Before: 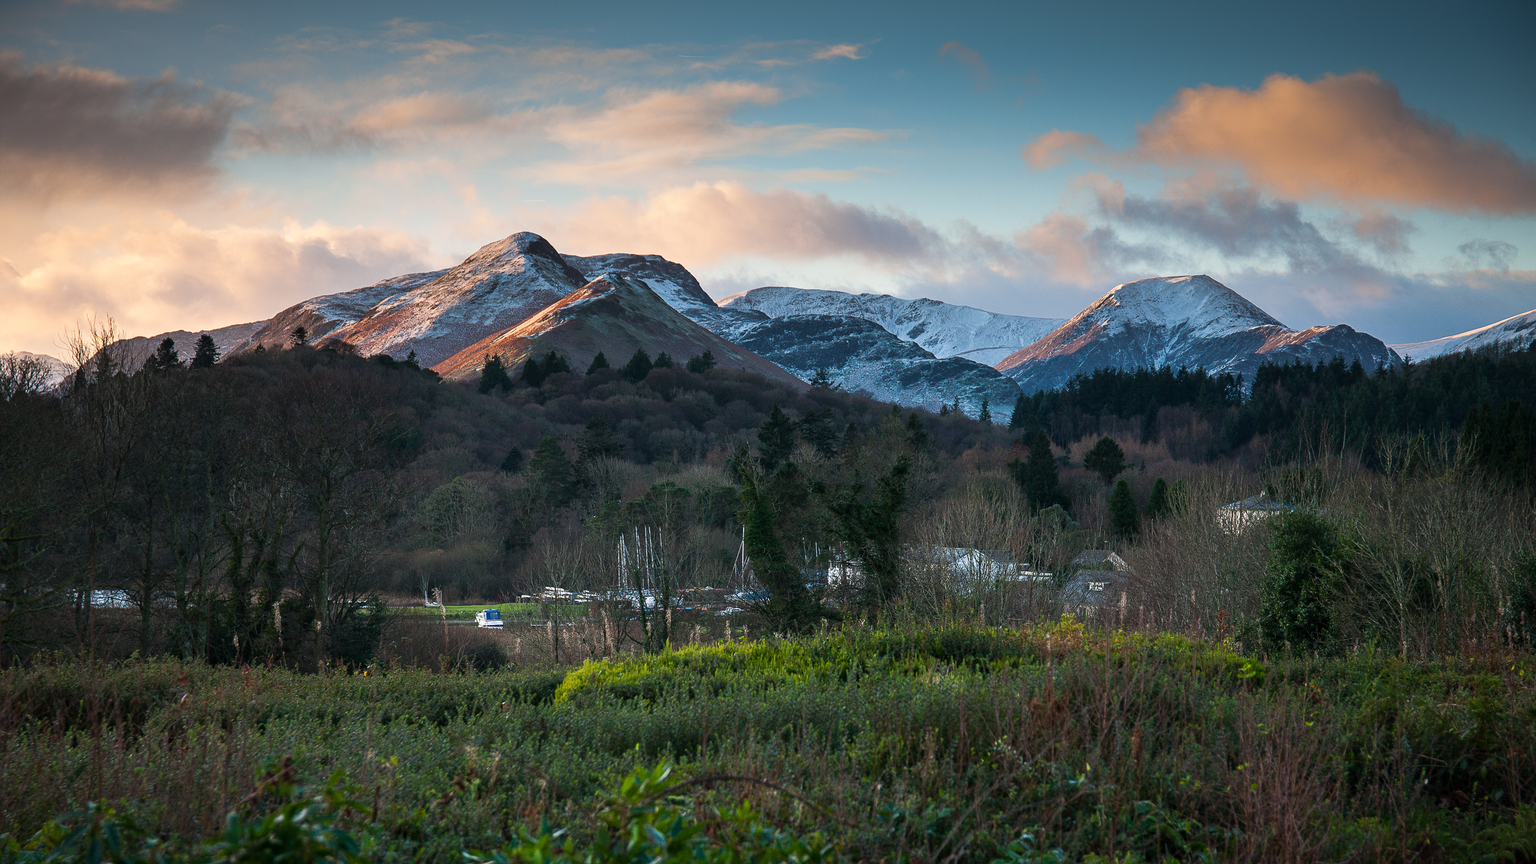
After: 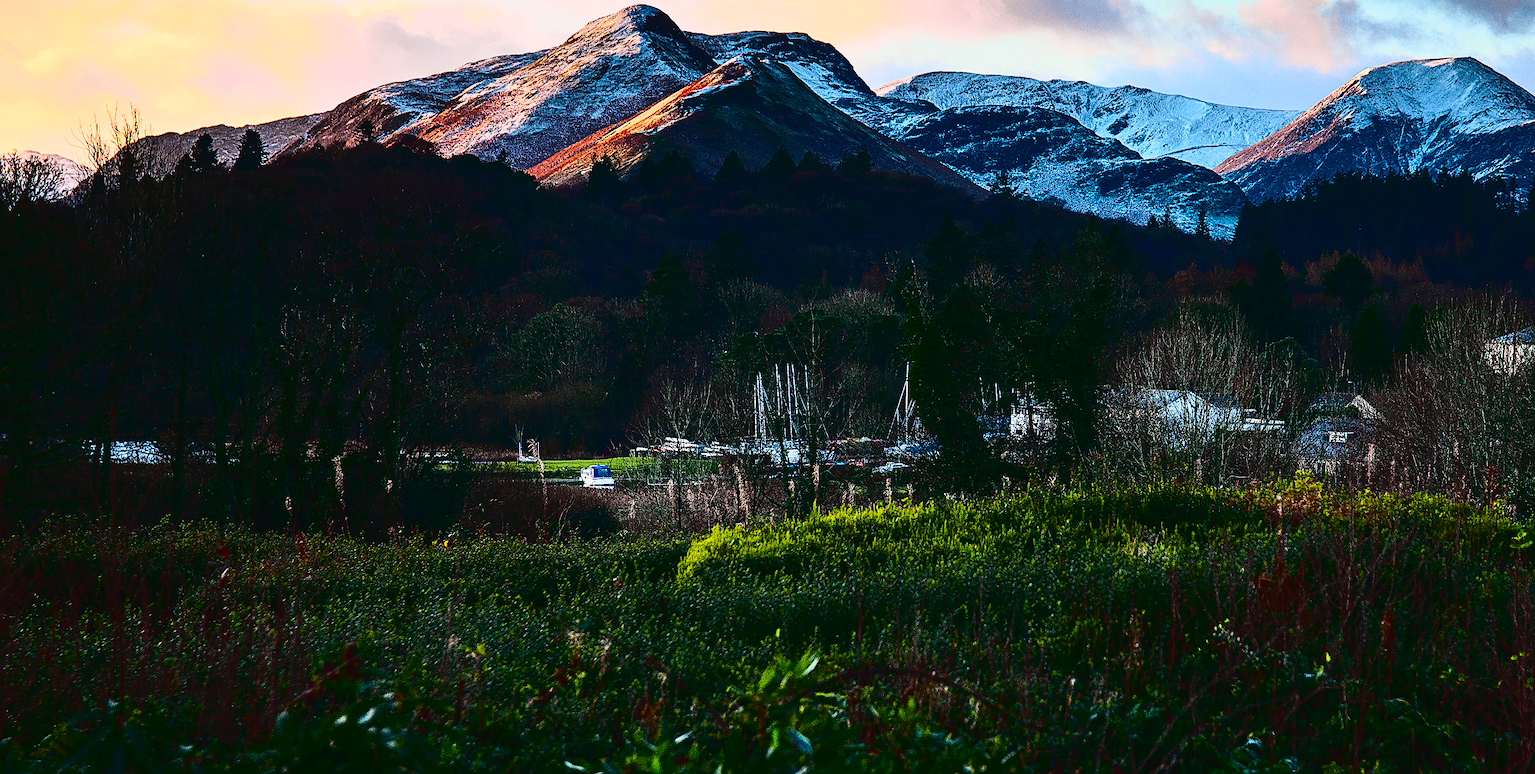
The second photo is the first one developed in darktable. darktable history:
crop: top 26.478%, right 18.035%
sharpen: amount 0.494
exposure: black level correction 0, exposure 0.199 EV, compensate highlight preservation false
contrast brightness saturation: contrast 0.221, brightness -0.183, saturation 0.233
tone curve: curves: ch0 [(0, 0.031) (0.139, 0.084) (0.311, 0.278) (0.495, 0.544) (0.718, 0.816) (0.841, 0.909) (1, 0.967)]; ch1 [(0, 0) (0.272, 0.249) (0.388, 0.385) (0.469, 0.456) (0.495, 0.497) (0.538, 0.545) (0.578, 0.595) (0.707, 0.778) (1, 1)]; ch2 [(0, 0) (0.125, 0.089) (0.353, 0.329) (0.443, 0.408) (0.502, 0.499) (0.557, 0.531) (0.608, 0.631) (1, 1)], color space Lab, independent channels, preserve colors none
